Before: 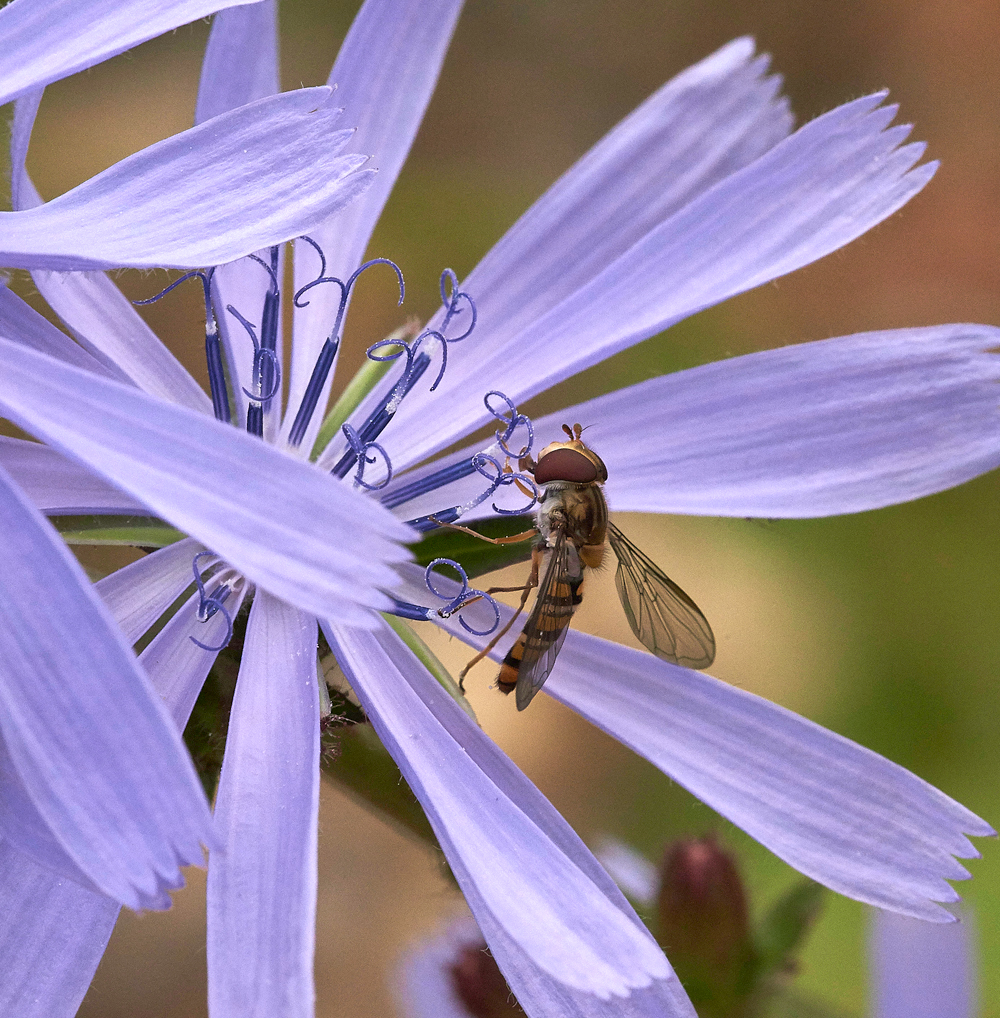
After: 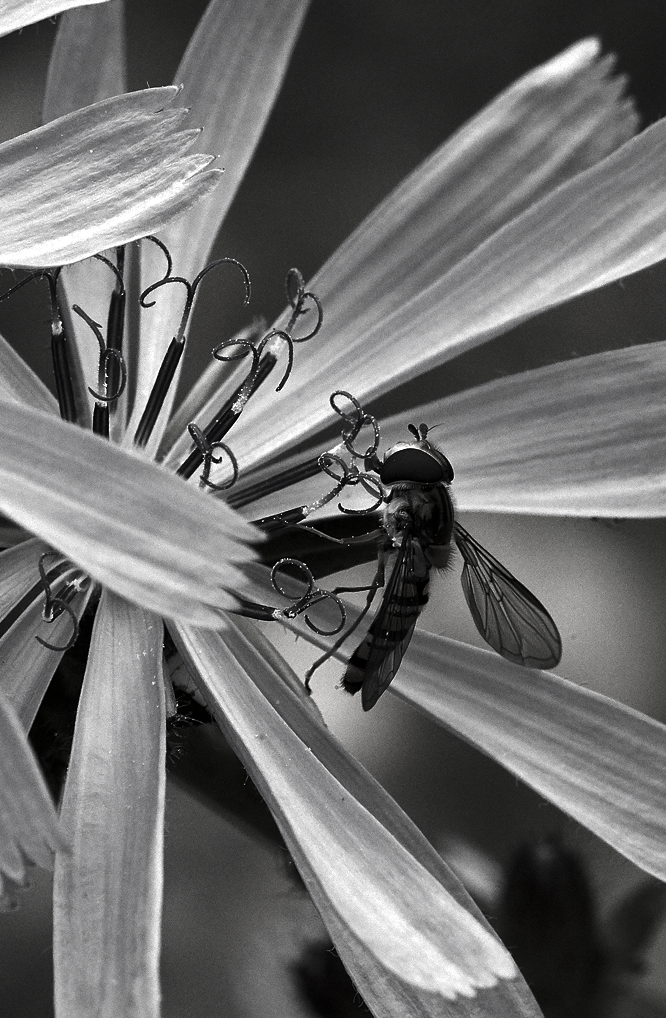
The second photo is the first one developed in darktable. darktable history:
contrast brightness saturation: contrast -0.029, brightness -0.596, saturation -0.981
tone equalizer: -8 EV -0.393 EV, -7 EV -0.363 EV, -6 EV -0.299 EV, -5 EV -0.259 EV, -3 EV 0.19 EV, -2 EV 0.318 EV, -1 EV 0.4 EV, +0 EV 0.387 EV
crop and rotate: left 15.424%, right 17.955%
